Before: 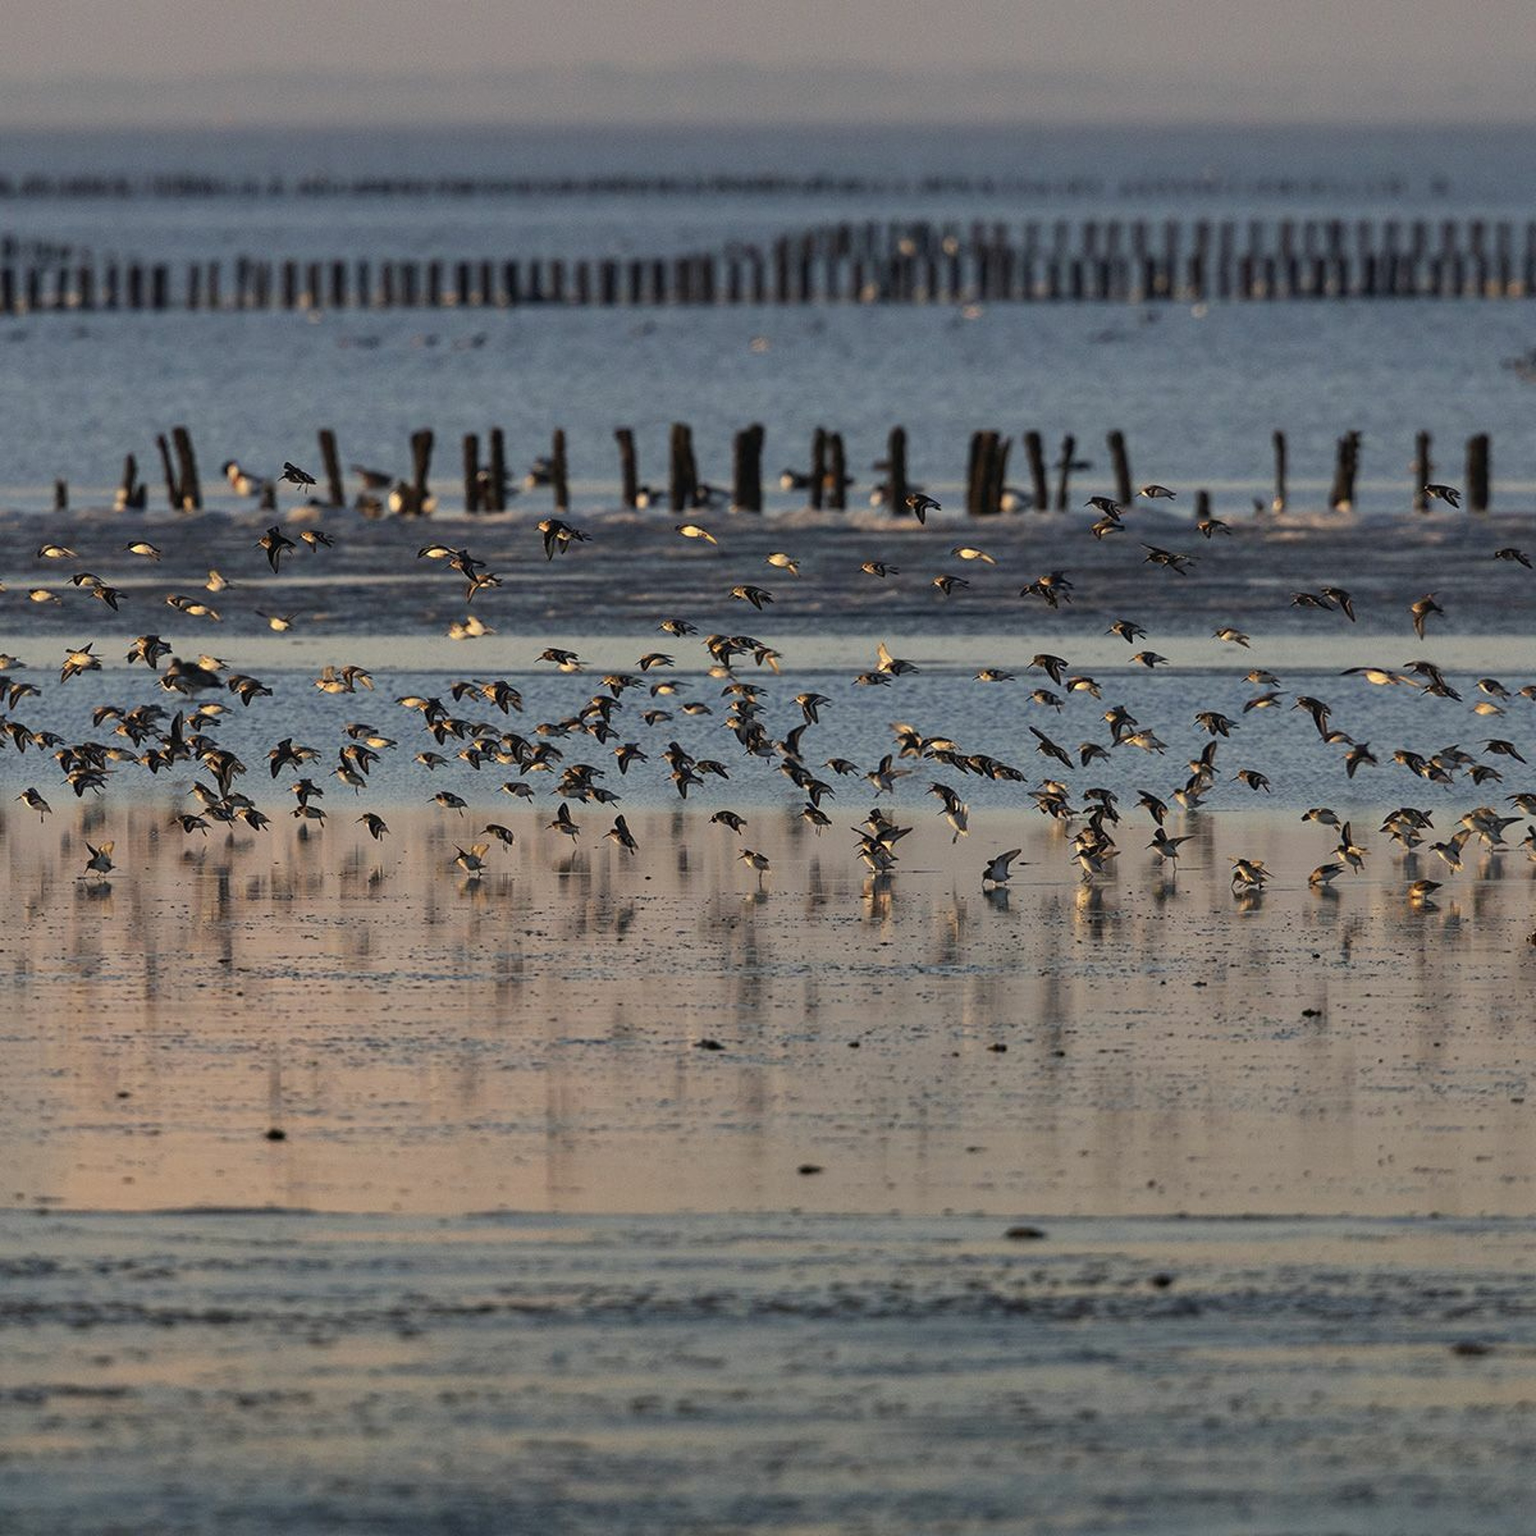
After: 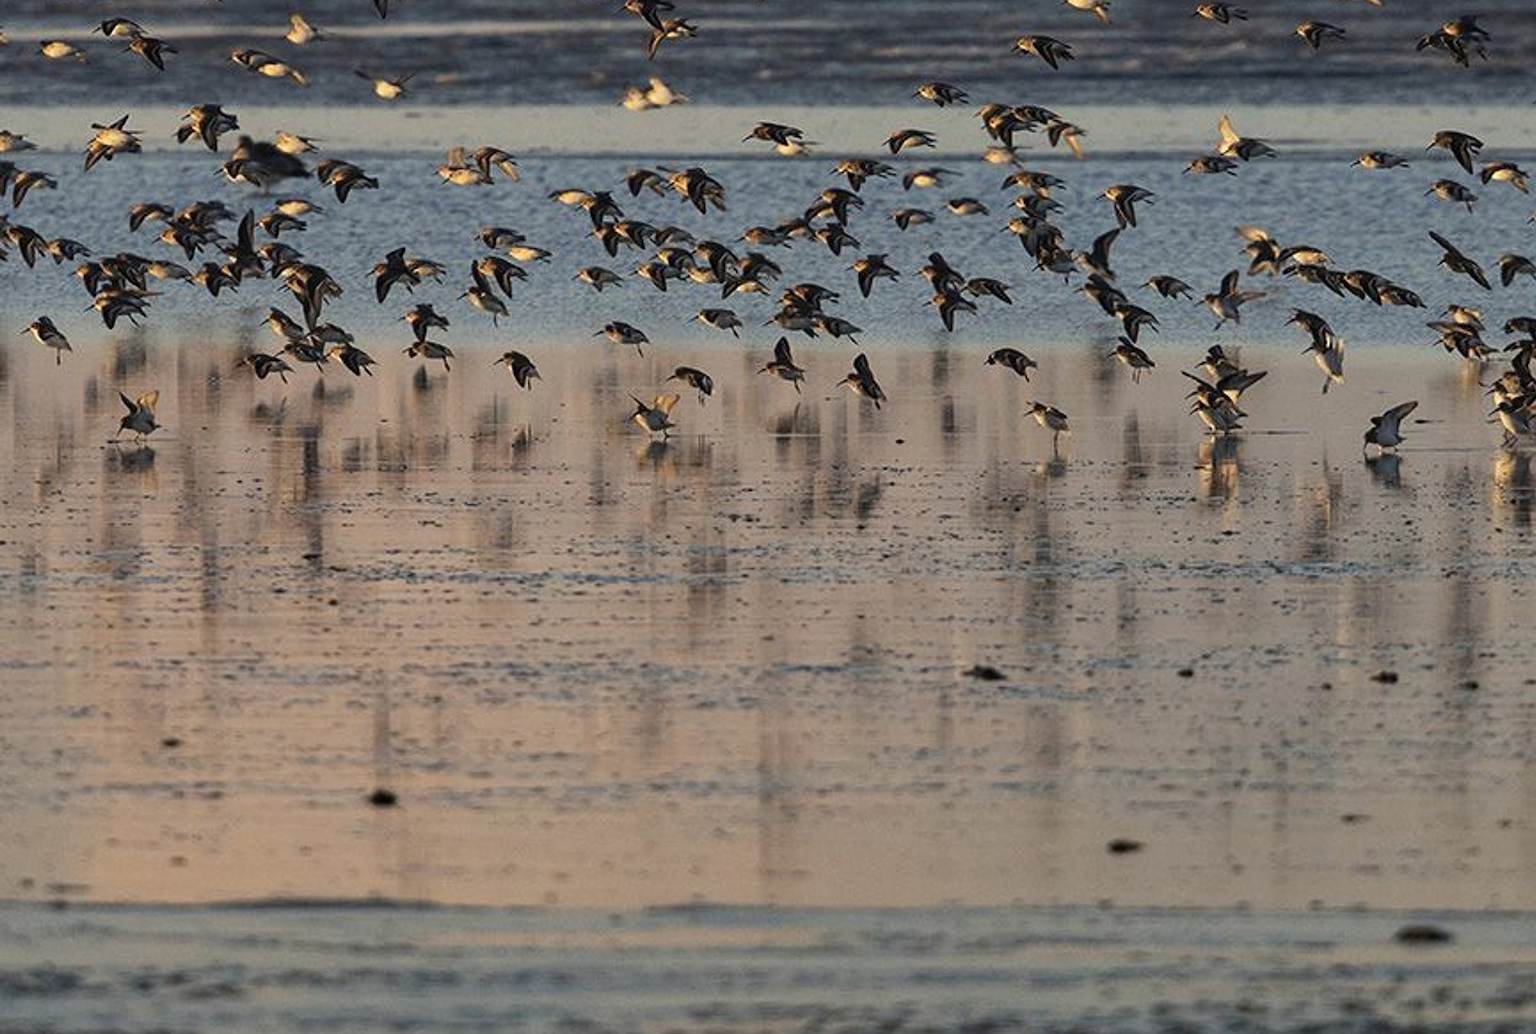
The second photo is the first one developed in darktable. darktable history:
white balance: red 1, blue 1
crop: top 36.498%, right 27.964%, bottom 14.995%
